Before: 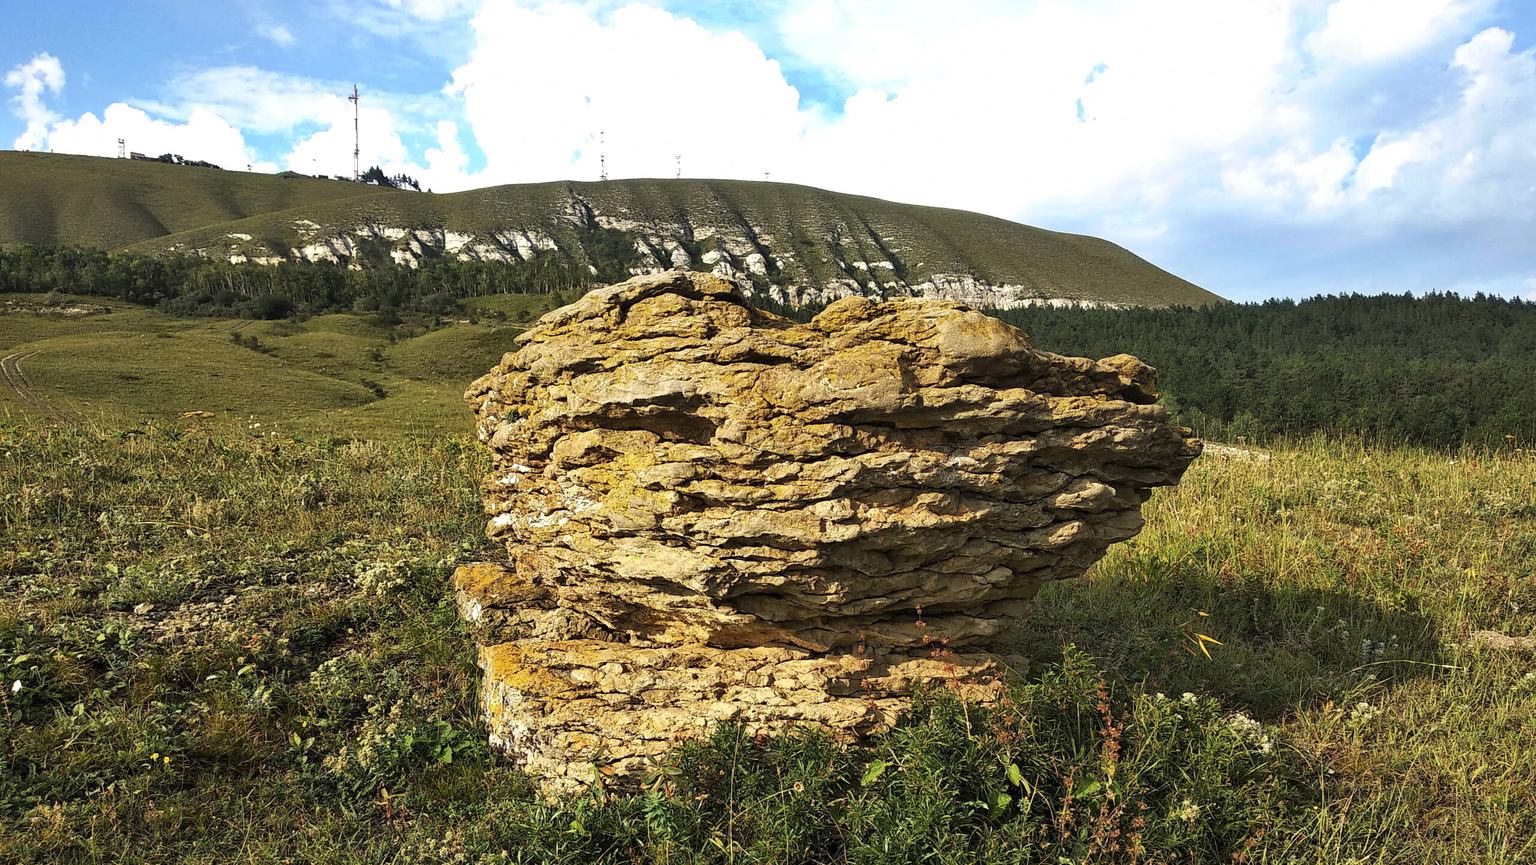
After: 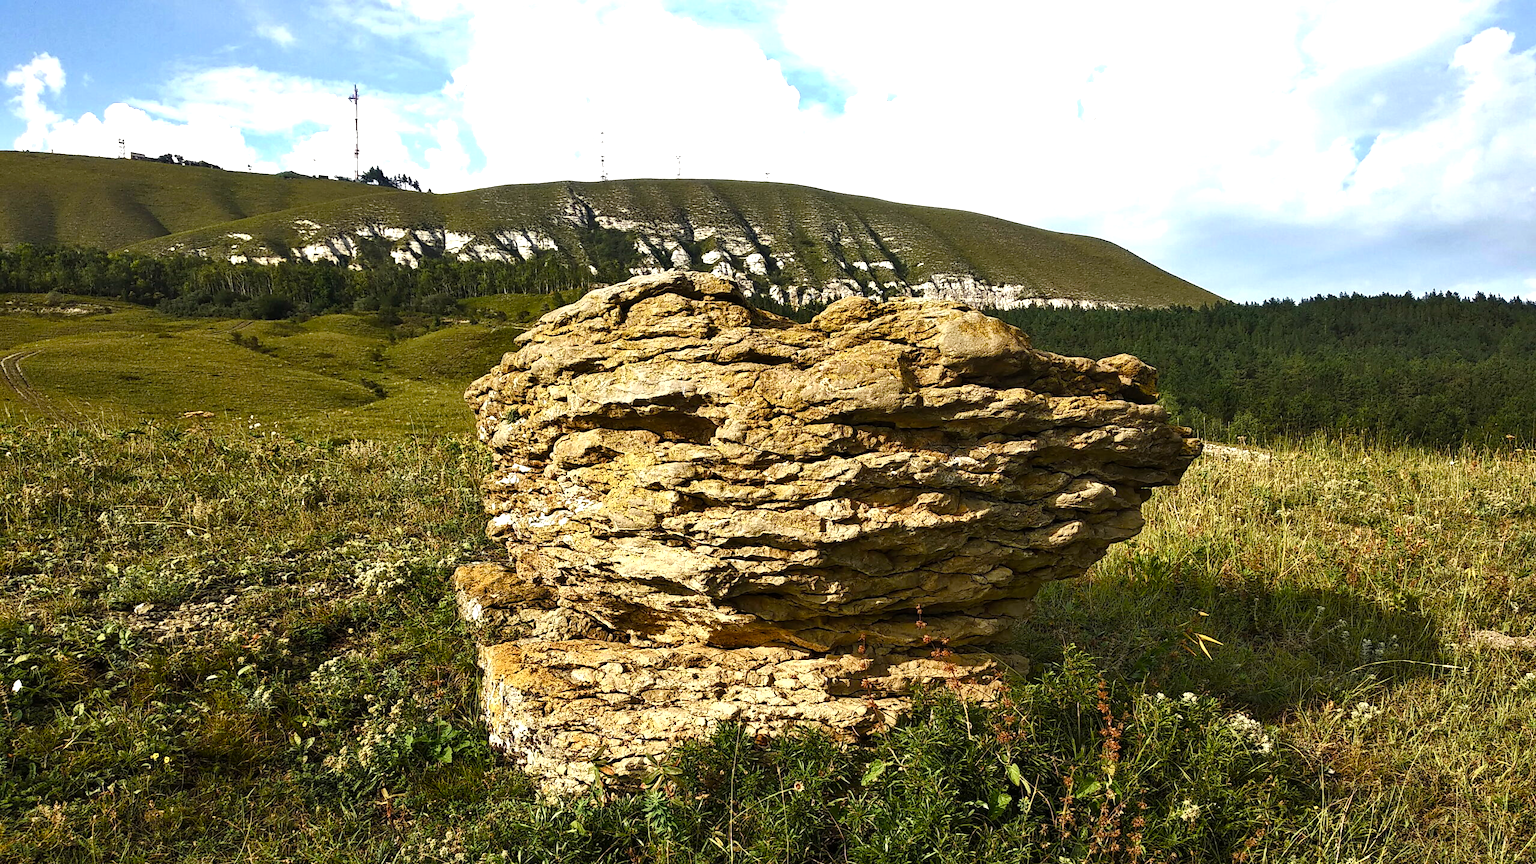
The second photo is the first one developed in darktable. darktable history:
color balance rgb: perceptual saturation grading › highlights -29.58%, perceptual saturation grading › mid-tones 29.47%, perceptual saturation grading › shadows 59.73%, perceptual brilliance grading › global brilliance -17.79%, perceptual brilliance grading › highlights 28.73%, global vibrance 15.44%
white balance: red 1.009, blue 0.985
